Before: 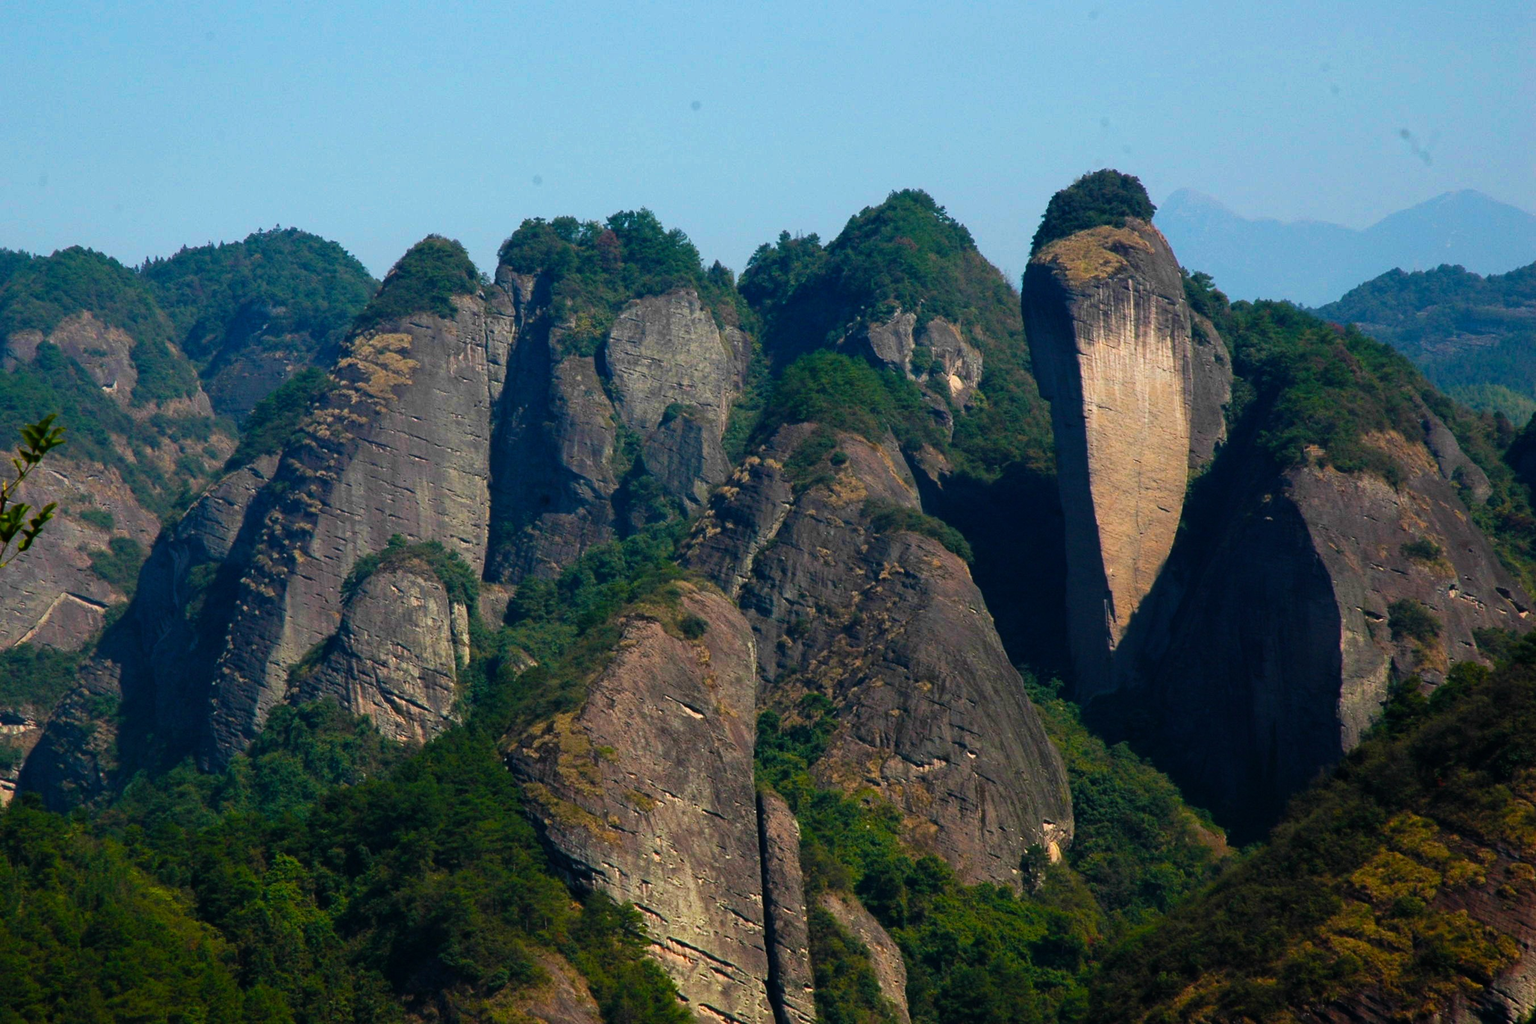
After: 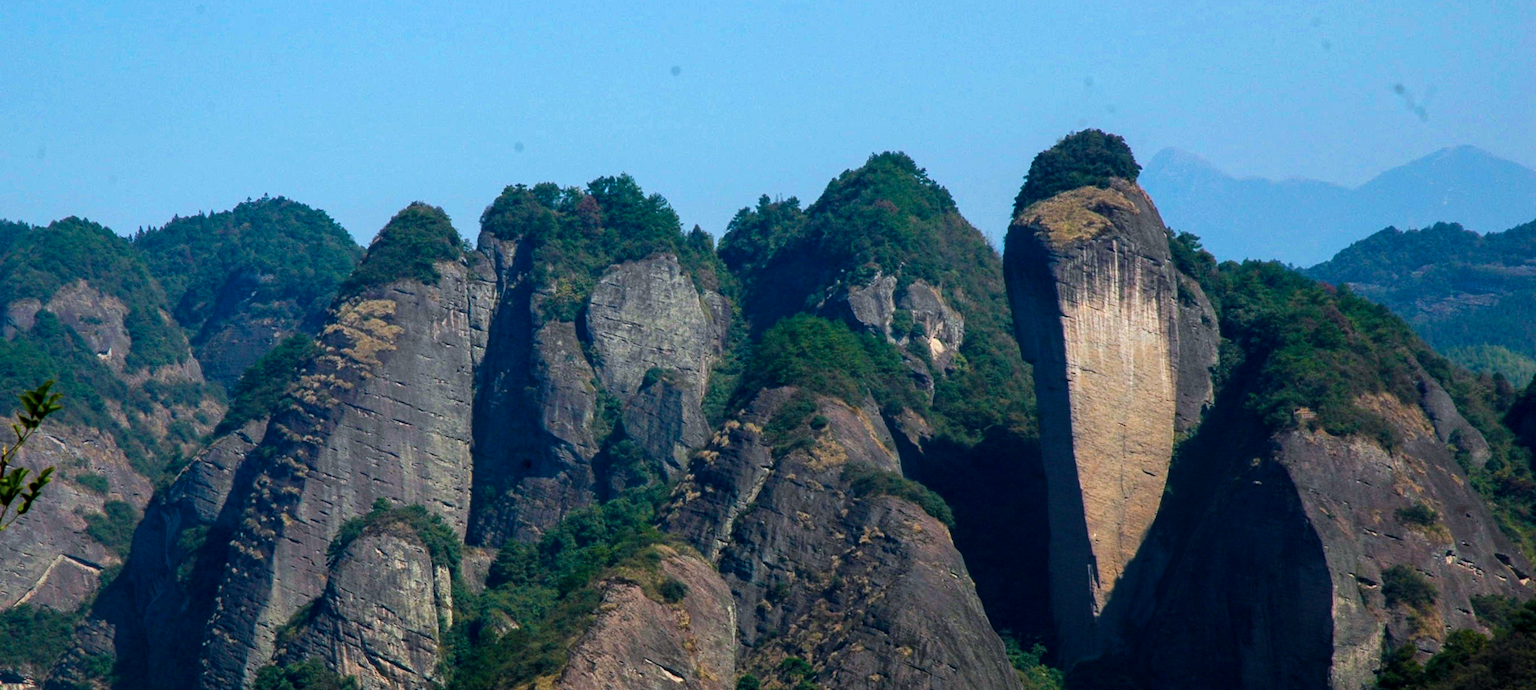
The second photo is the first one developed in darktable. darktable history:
local contrast: on, module defaults
rotate and perspective: lens shift (horizontal) -0.055, automatic cropping off
color calibration: illuminant custom, x 0.368, y 0.373, temperature 4330.32 K
crop and rotate: top 4.848%, bottom 29.503%
